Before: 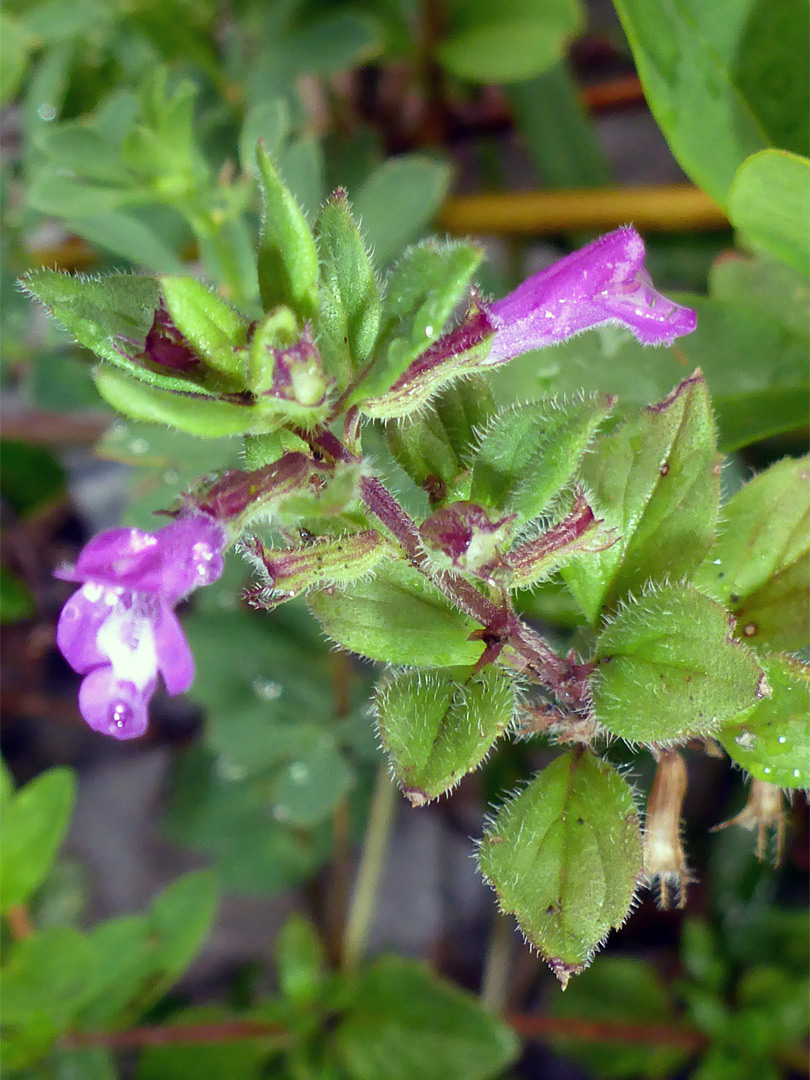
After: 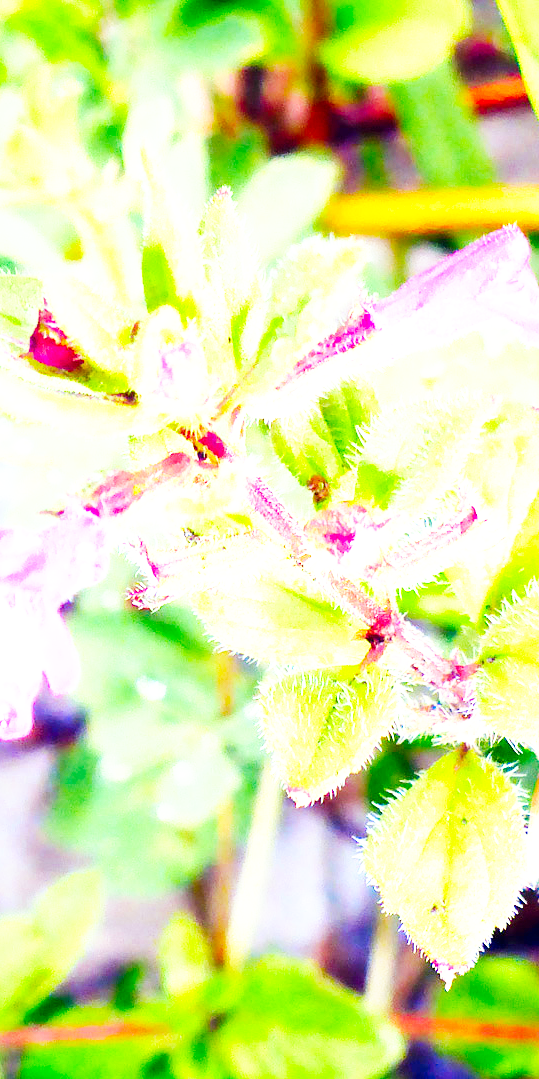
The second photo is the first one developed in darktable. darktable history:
color zones: curves: ch0 [(0.068, 0.464) (0.25, 0.5) (0.48, 0.508) (0.75, 0.536) (0.886, 0.476) (0.967, 0.456)]; ch1 [(0.066, 0.456) (0.25, 0.5) (0.616, 0.508) (0.746, 0.56) (0.934, 0.444)]
base curve: curves: ch0 [(0, 0) (0.007, 0.004) (0.027, 0.03) (0.046, 0.07) (0.207, 0.54) (0.442, 0.872) (0.673, 0.972) (1, 1)], preserve colors none
crop and rotate: left 14.409%, right 18.946%
exposure: black level correction 0, exposure 1.92 EV, compensate highlight preservation false
contrast brightness saturation: saturation 0.507
